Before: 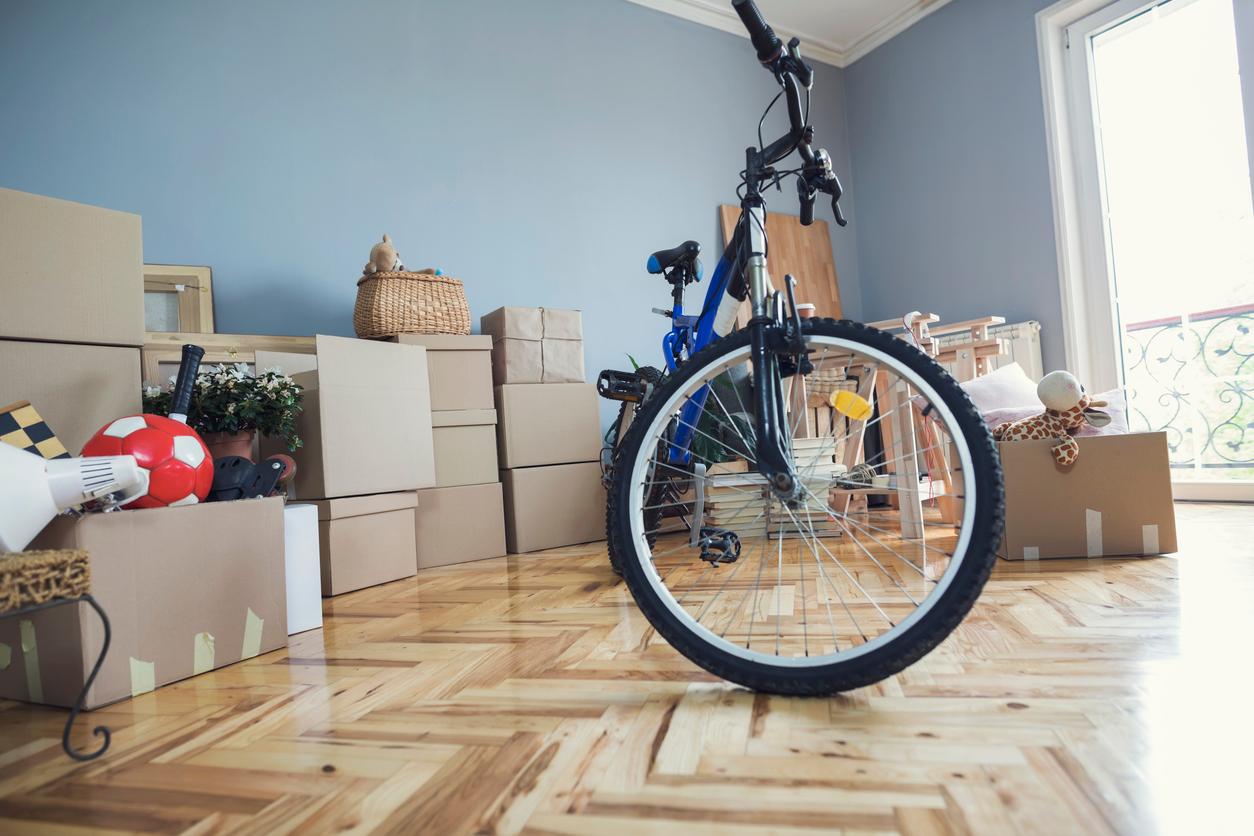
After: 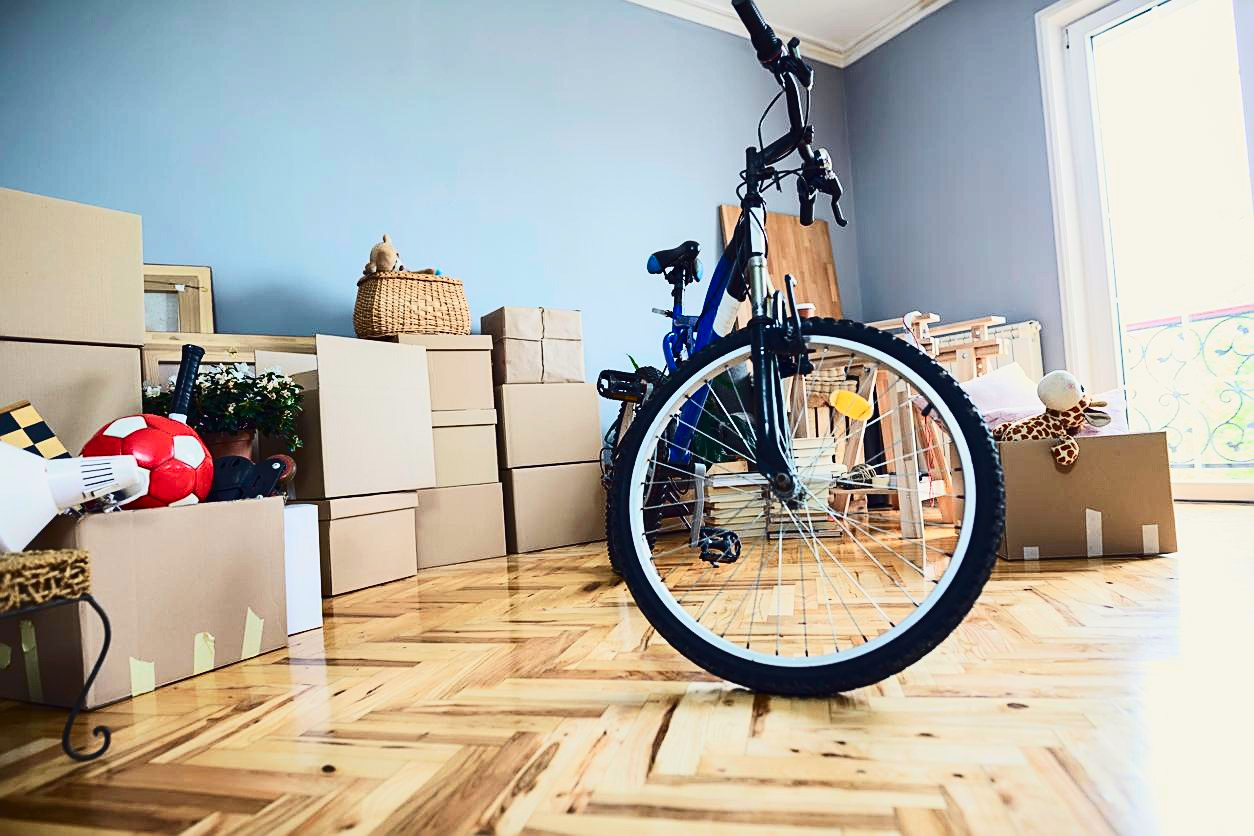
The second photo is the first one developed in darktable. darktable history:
sharpen: on, module defaults
contrast brightness saturation: contrast 0.277
tone curve: curves: ch0 [(0, 0.011) (0.139, 0.106) (0.295, 0.271) (0.499, 0.523) (0.739, 0.782) (0.857, 0.879) (1, 0.967)]; ch1 [(0, 0) (0.272, 0.249) (0.39, 0.379) (0.469, 0.456) (0.495, 0.497) (0.524, 0.53) (0.588, 0.62) (0.725, 0.779) (1, 1)]; ch2 [(0, 0) (0.125, 0.089) (0.35, 0.317) (0.437, 0.42) (0.502, 0.499) (0.533, 0.553) (0.599, 0.638) (1, 1)], color space Lab, independent channels, preserve colors none
